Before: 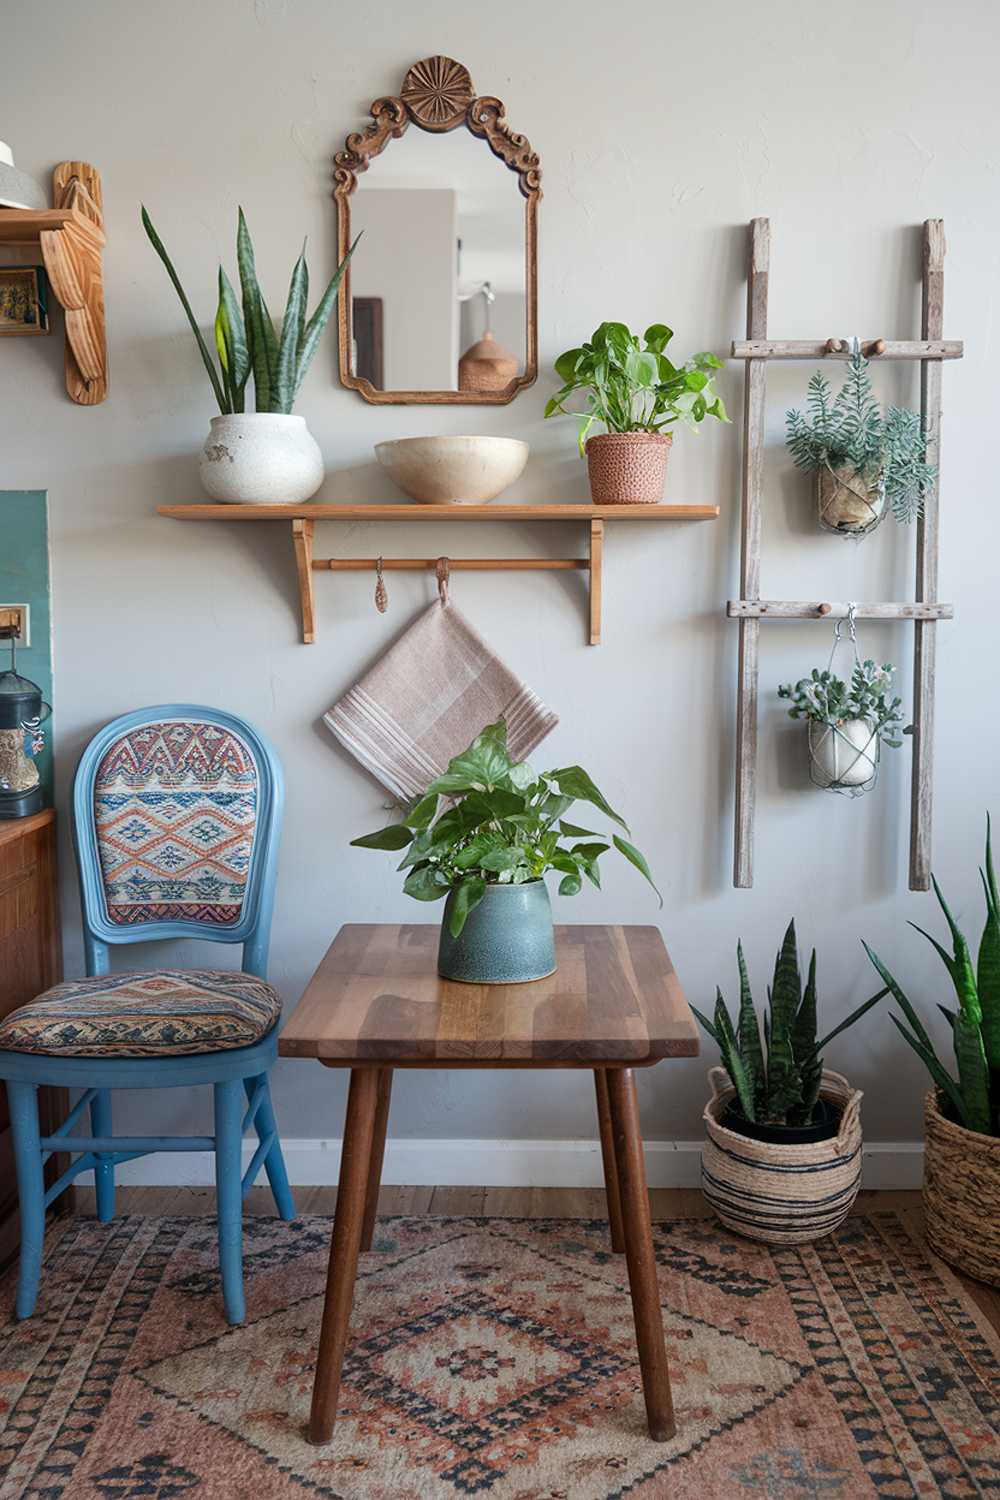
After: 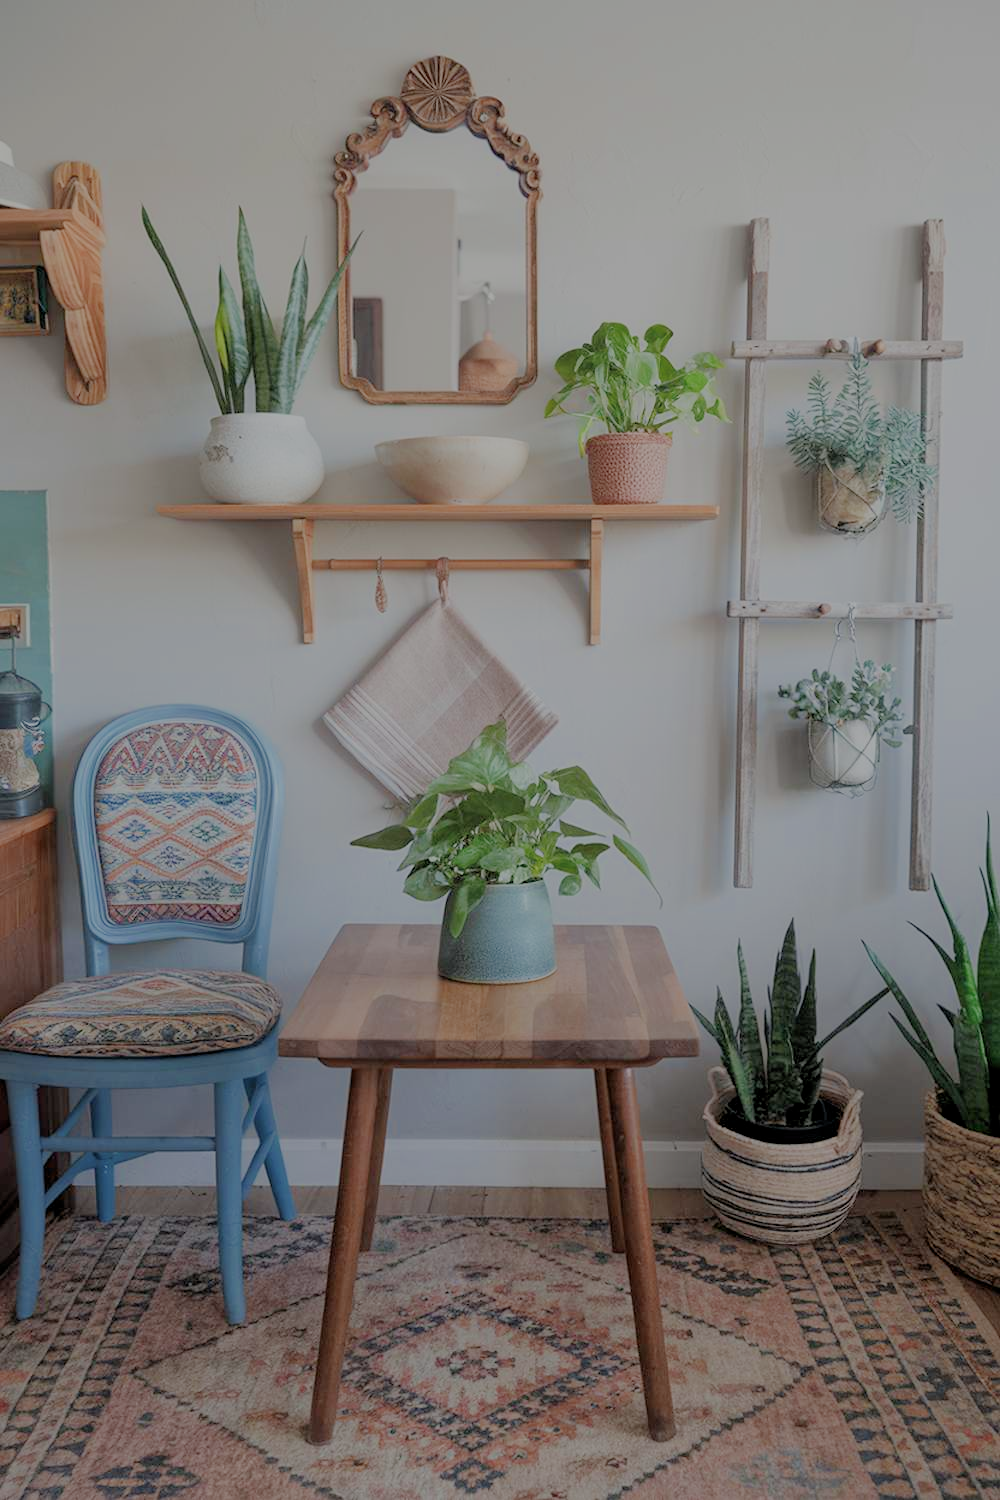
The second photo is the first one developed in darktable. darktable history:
filmic rgb: black relative exposure -8.01 EV, white relative exposure 8.04 EV, target black luminance 0%, hardness 2.51, latitude 75.93%, contrast 0.571, shadows ↔ highlights balance 0.012%
